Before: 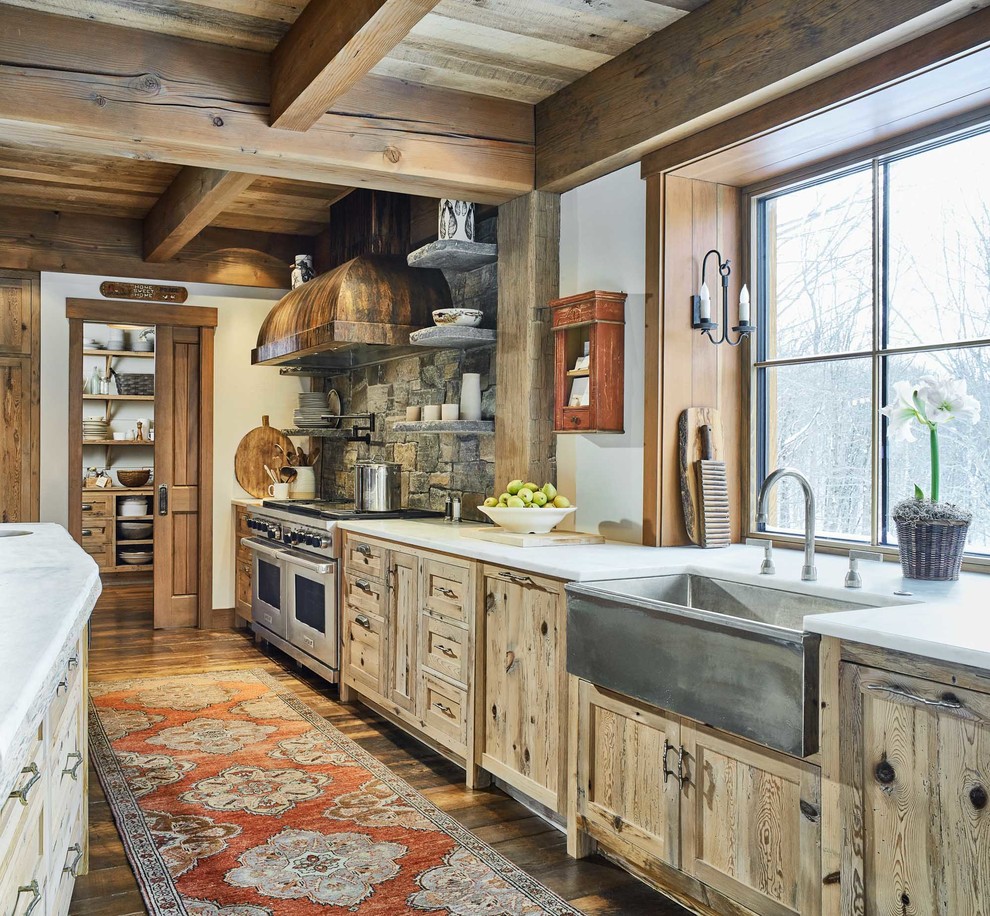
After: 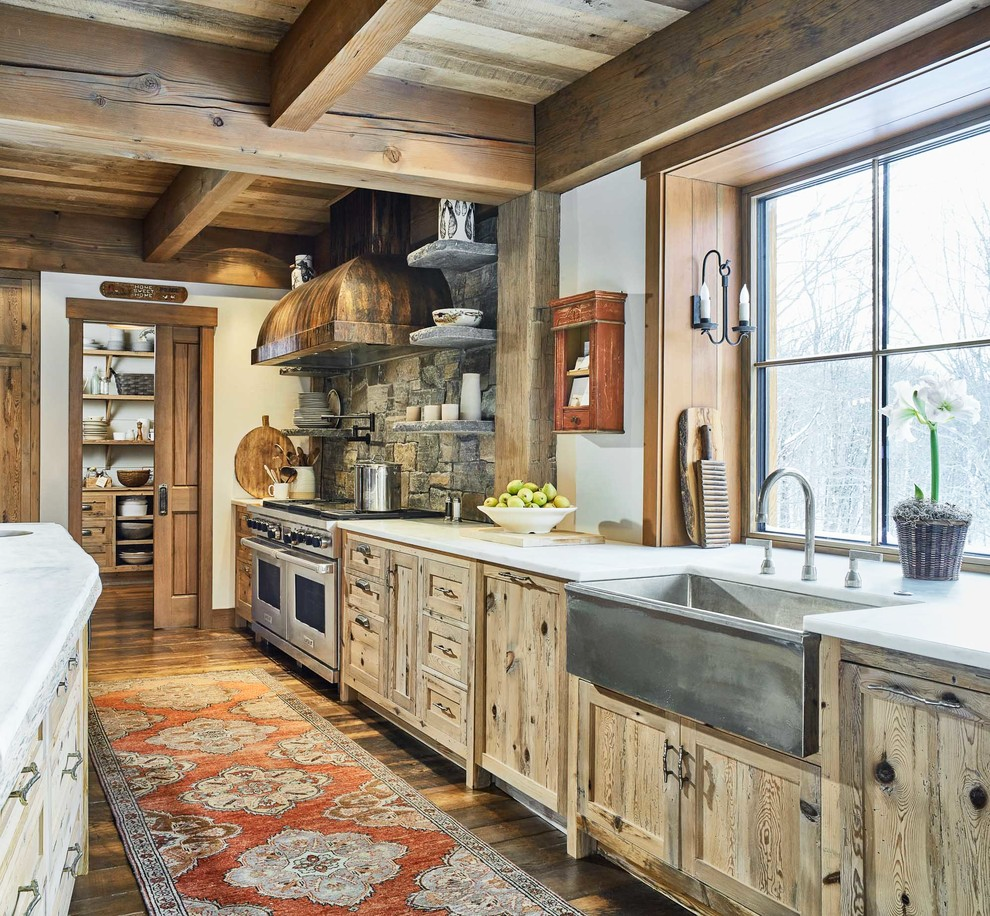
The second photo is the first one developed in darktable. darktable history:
tone curve: curves: ch0 [(0, 0) (0.003, 0.003) (0.011, 0.012) (0.025, 0.026) (0.044, 0.046) (0.069, 0.072) (0.1, 0.104) (0.136, 0.141) (0.177, 0.184) (0.224, 0.233) (0.277, 0.288) (0.335, 0.348) (0.399, 0.414) (0.468, 0.486) (0.543, 0.564) (0.623, 0.647) (0.709, 0.736) (0.801, 0.831) (0.898, 0.921) (1, 1)], preserve colors none
